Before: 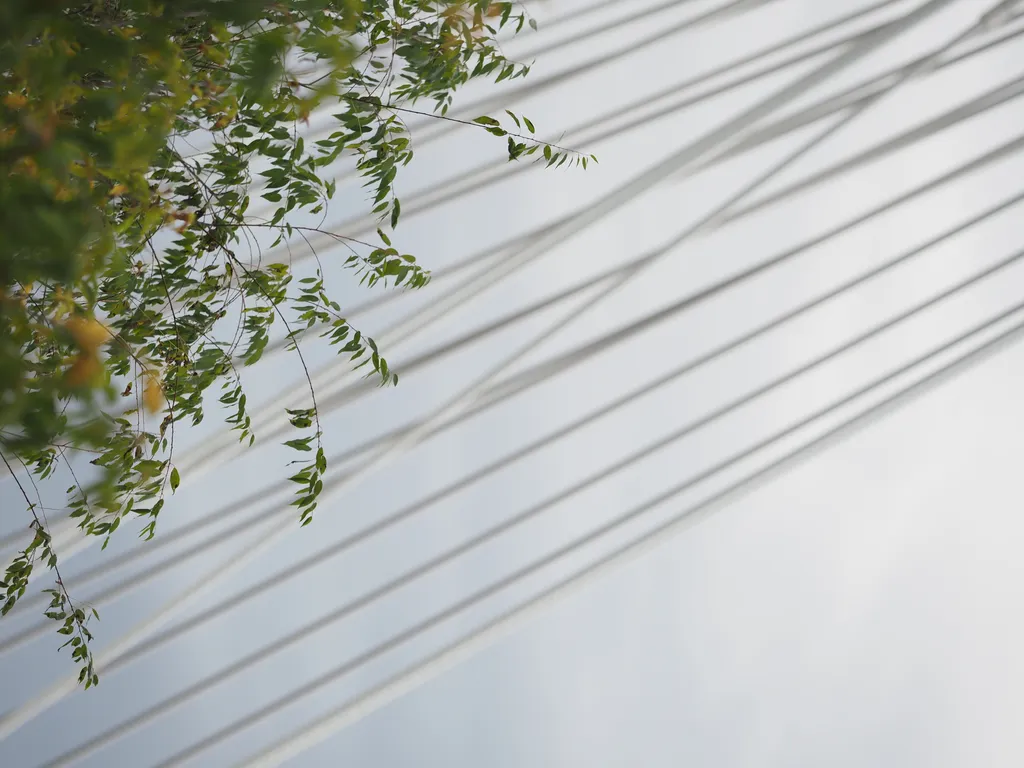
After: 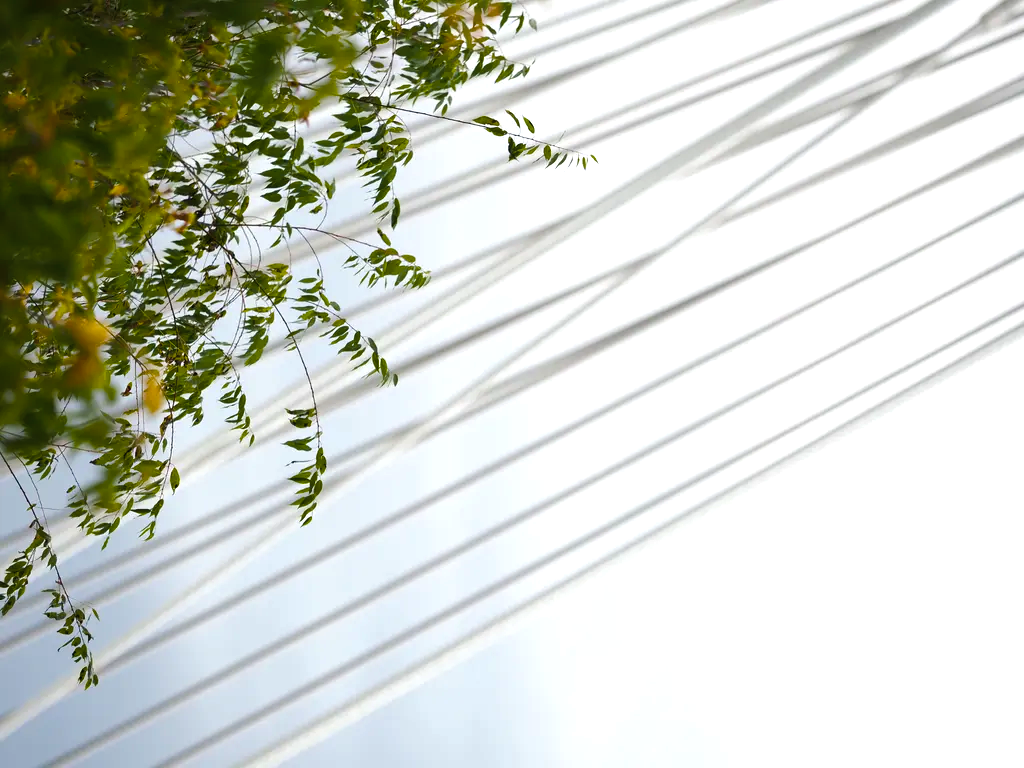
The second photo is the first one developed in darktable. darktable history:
color balance rgb: global offset › luminance -0.37%, perceptual saturation grading › highlights -17.77%, perceptual saturation grading › mid-tones 33.1%, perceptual saturation grading › shadows 50.52%, perceptual brilliance grading › highlights 20%, perceptual brilliance grading › mid-tones 20%, perceptual brilliance grading › shadows -20%, global vibrance 50%
contrast brightness saturation: saturation -0.17
